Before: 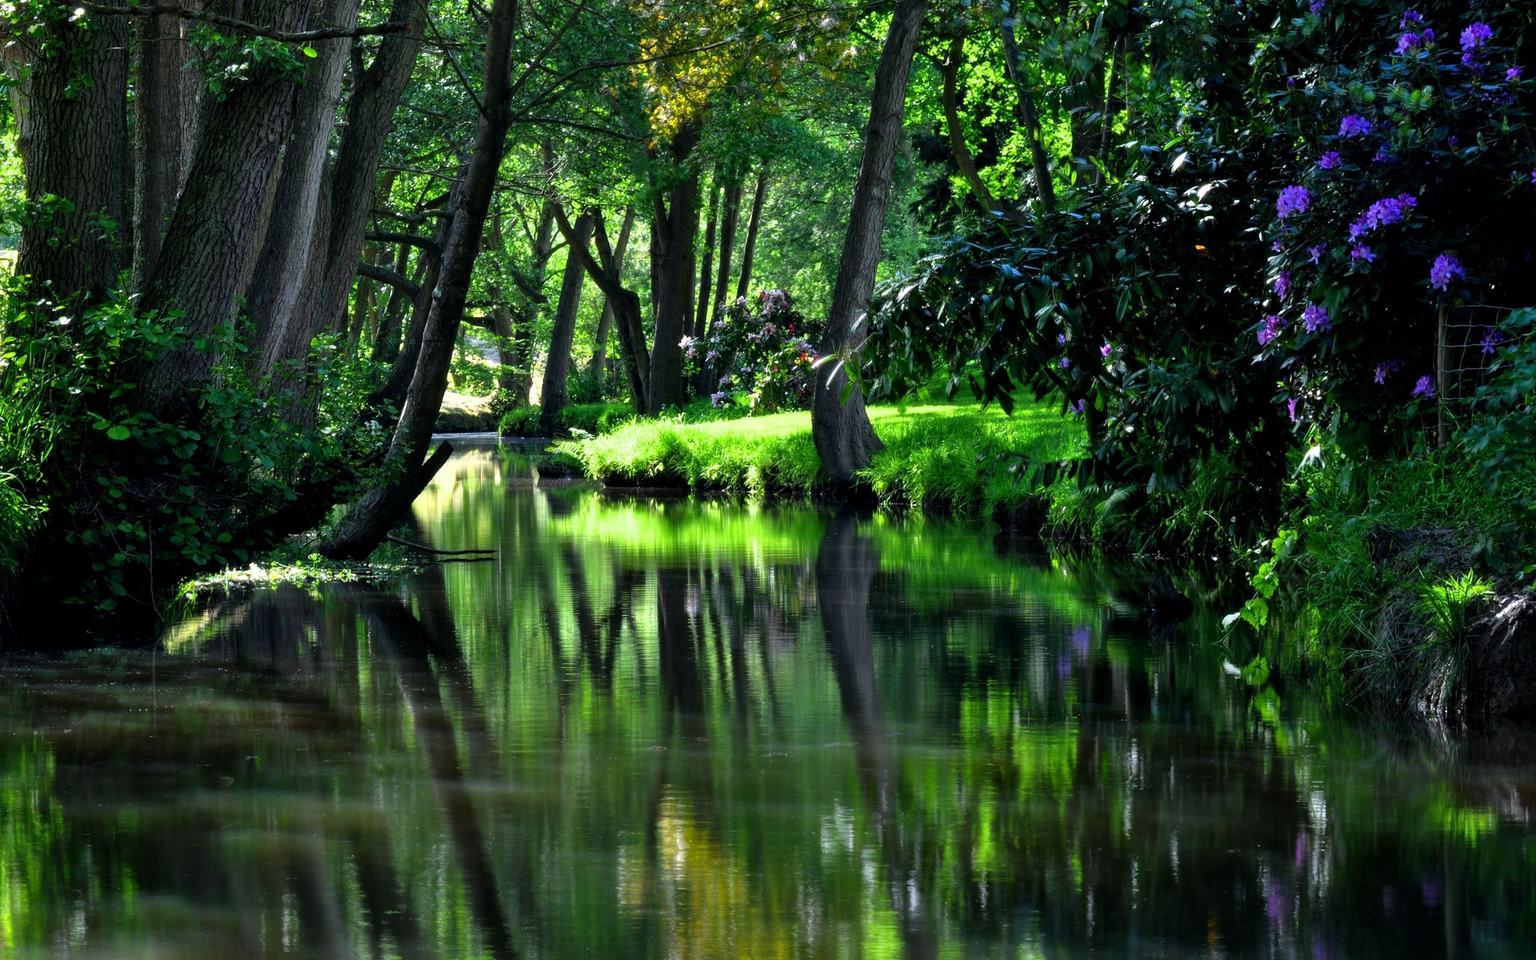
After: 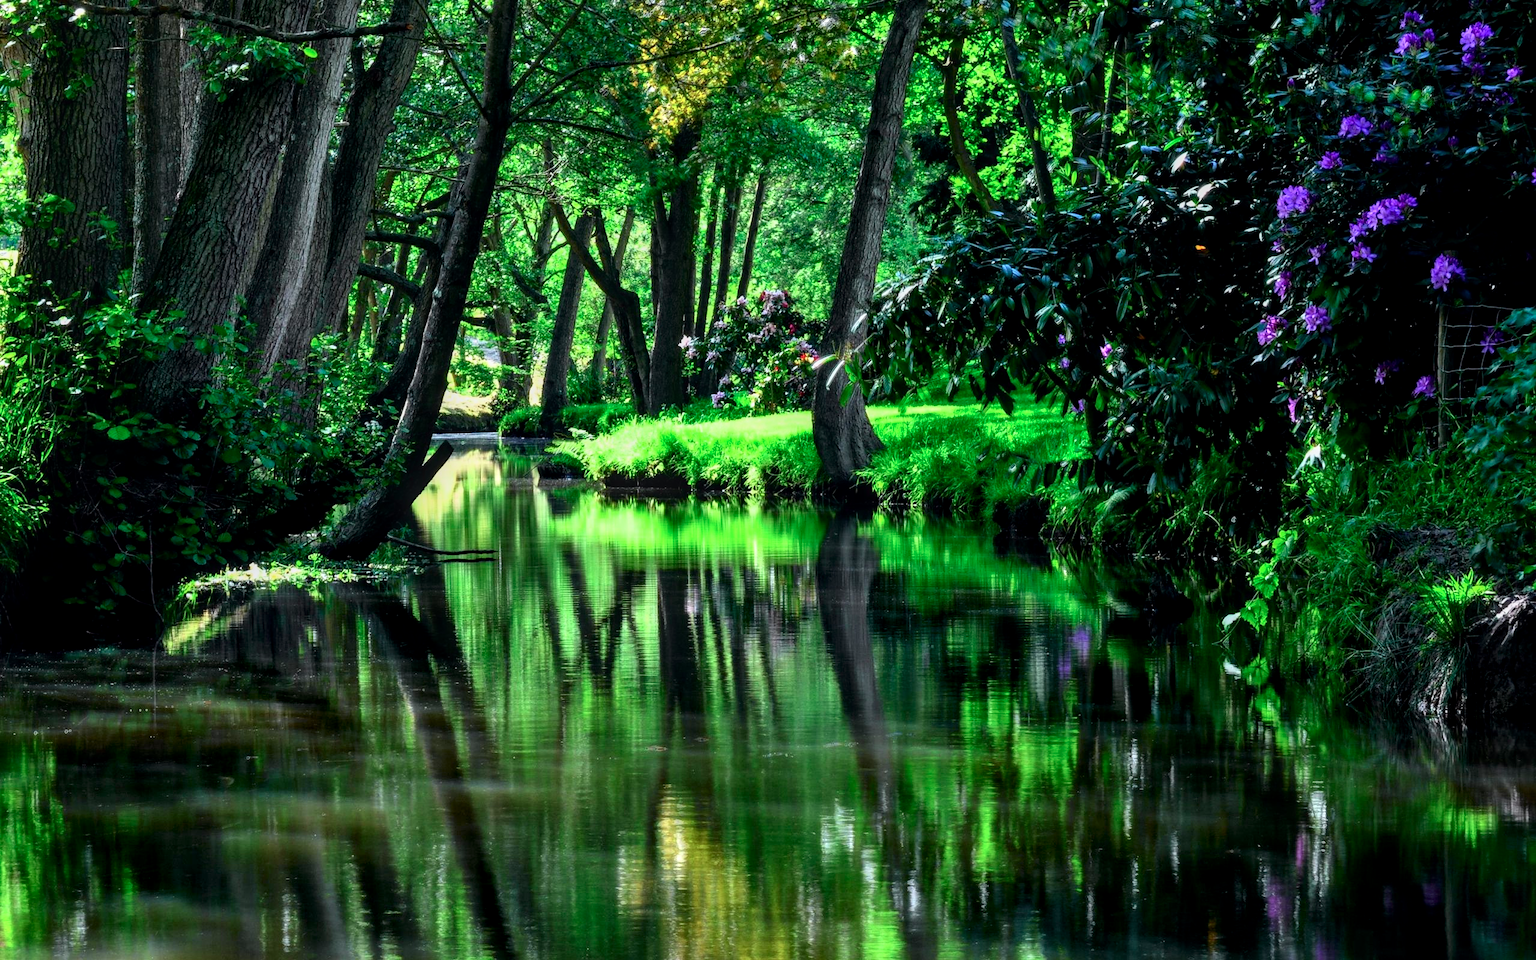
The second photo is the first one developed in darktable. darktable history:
tone curve: curves: ch0 [(0, 0) (0.051, 0.03) (0.096, 0.071) (0.241, 0.247) (0.455, 0.525) (0.594, 0.697) (0.741, 0.845) (0.871, 0.933) (1, 0.984)]; ch1 [(0, 0) (0.1, 0.038) (0.318, 0.243) (0.399, 0.351) (0.478, 0.469) (0.499, 0.499) (0.534, 0.549) (0.565, 0.594) (0.601, 0.634) (0.666, 0.7) (1, 1)]; ch2 [(0, 0) (0.453, 0.45) (0.479, 0.483) (0.504, 0.499) (0.52, 0.519) (0.541, 0.559) (0.592, 0.612) (0.824, 0.815) (1, 1)], color space Lab, independent channels, preserve colors none
local contrast: on, module defaults
